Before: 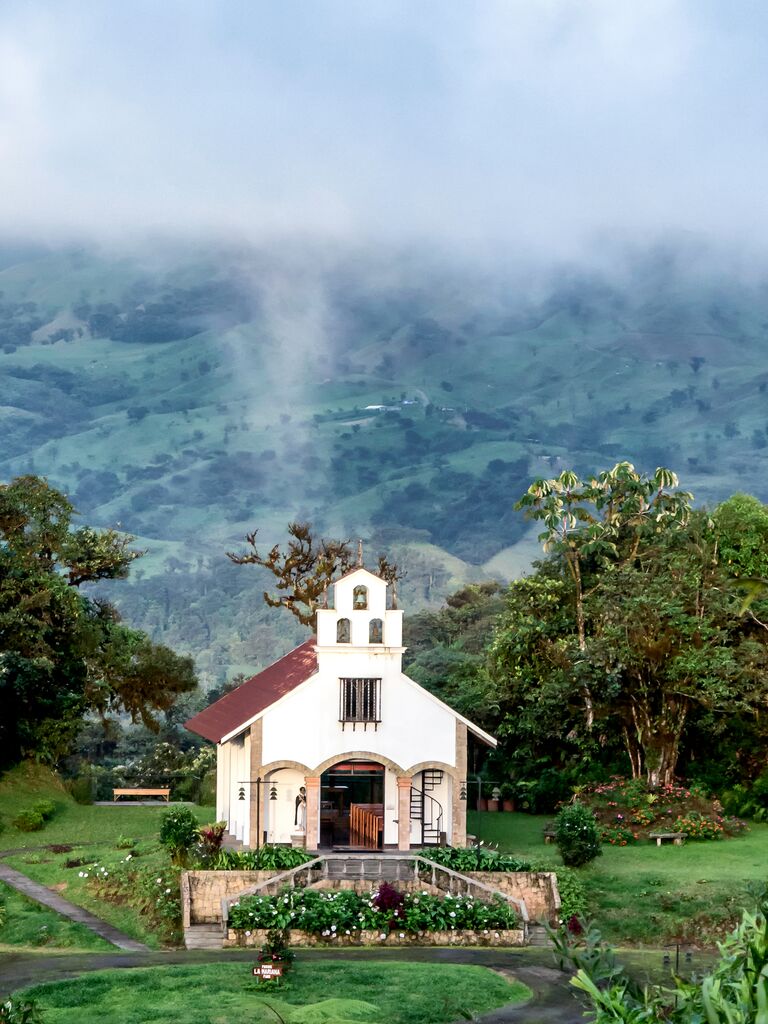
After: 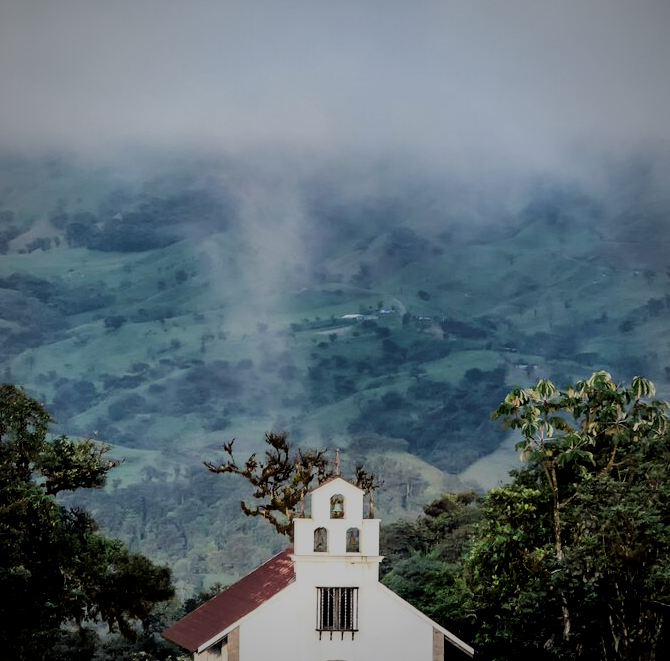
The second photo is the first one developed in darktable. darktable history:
filmic rgb: black relative exposure -5 EV, hardness 2.88, contrast 1.1, highlights saturation mix -20%
crop: left 3.015%, top 8.969%, right 9.647%, bottom 26.457%
vignetting: fall-off radius 60.92%
exposure: black level correction 0, exposure -0.766 EV, compensate highlight preservation false
